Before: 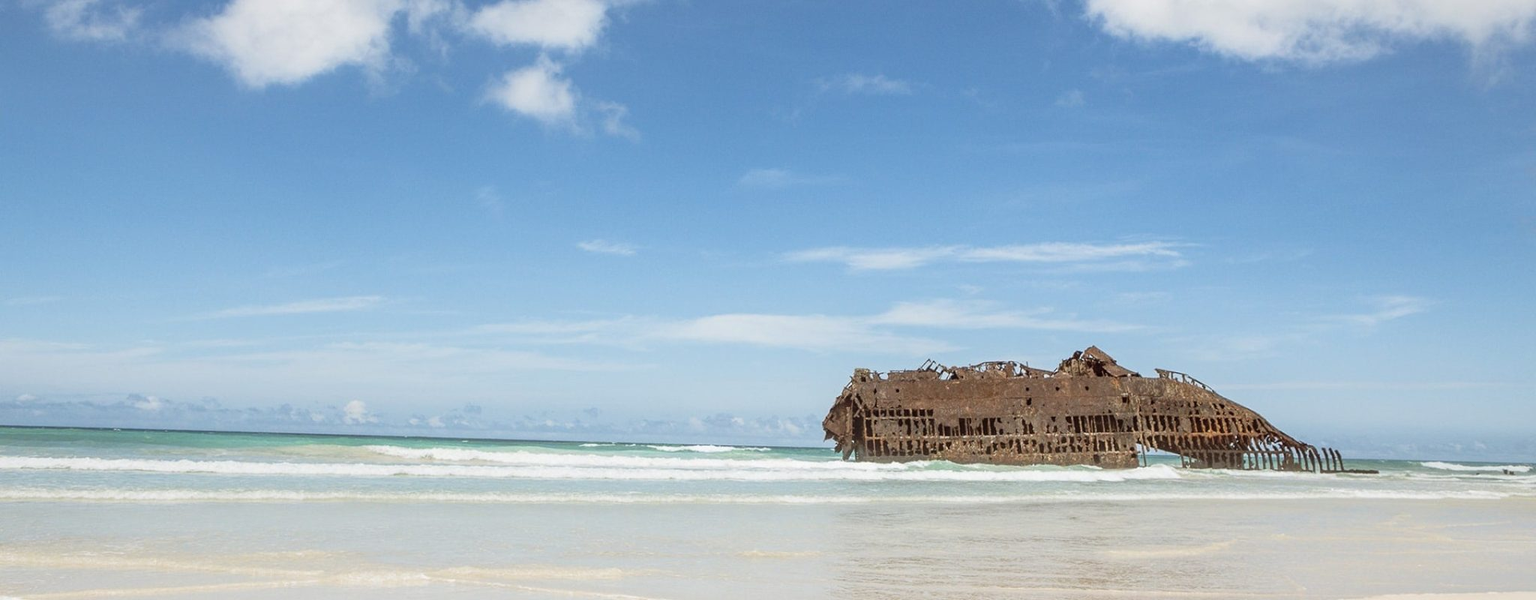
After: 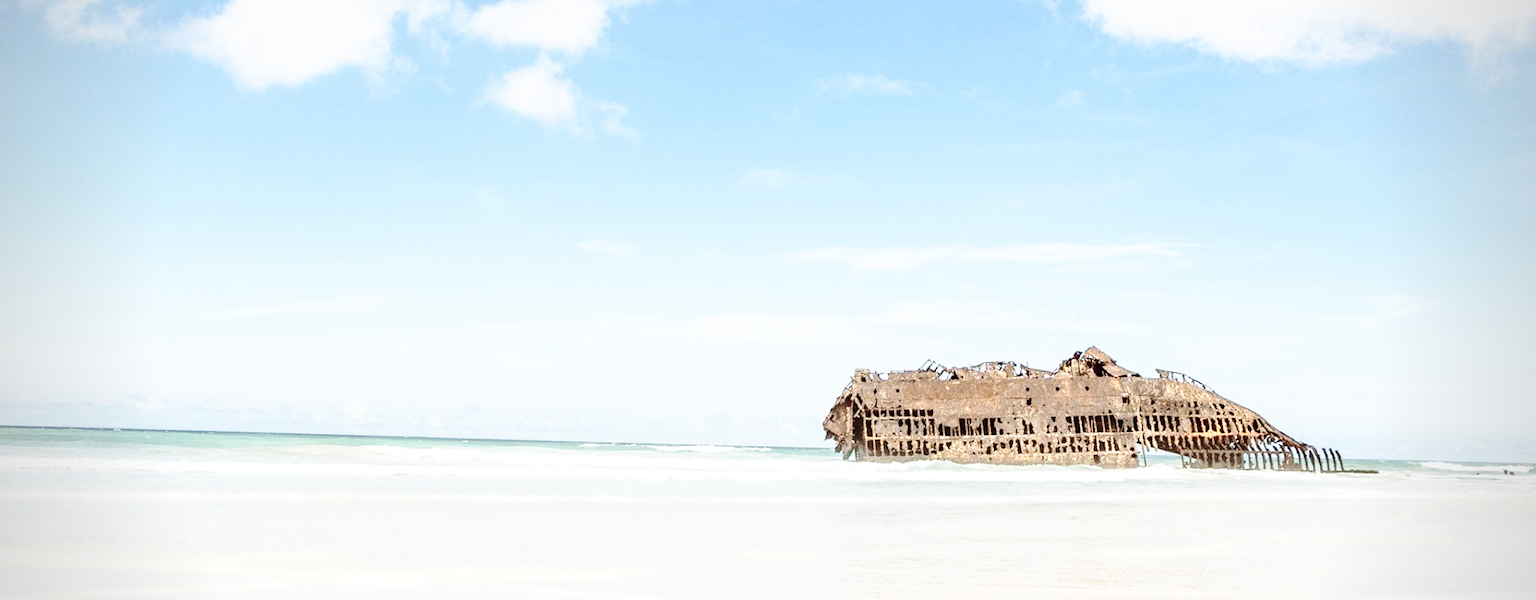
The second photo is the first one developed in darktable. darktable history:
vignetting: on, module defaults
base curve: curves: ch0 [(0, 0) (0.028, 0.03) (0.105, 0.232) (0.387, 0.748) (0.754, 0.968) (1, 1)], fusion 1, exposure shift 0.576, preserve colors none
contrast brightness saturation: contrast 0.1, saturation -0.3
color zones: curves: ch0 [(0.099, 0.624) (0.257, 0.596) (0.384, 0.376) (0.529, 0.492) (0.697, 0.564) (0.768, 0.532) (0.908, 0.644)]; ch1 [(0.112, 0.564) (0.254, 0.612) (0.432, 0.676) (0.592, 0.456) (0.743, 0.684) (0.888, 0.536)]; ch2 [(0.25, 0.5) (0.469, 0.36) (0.75, 0.5)]
